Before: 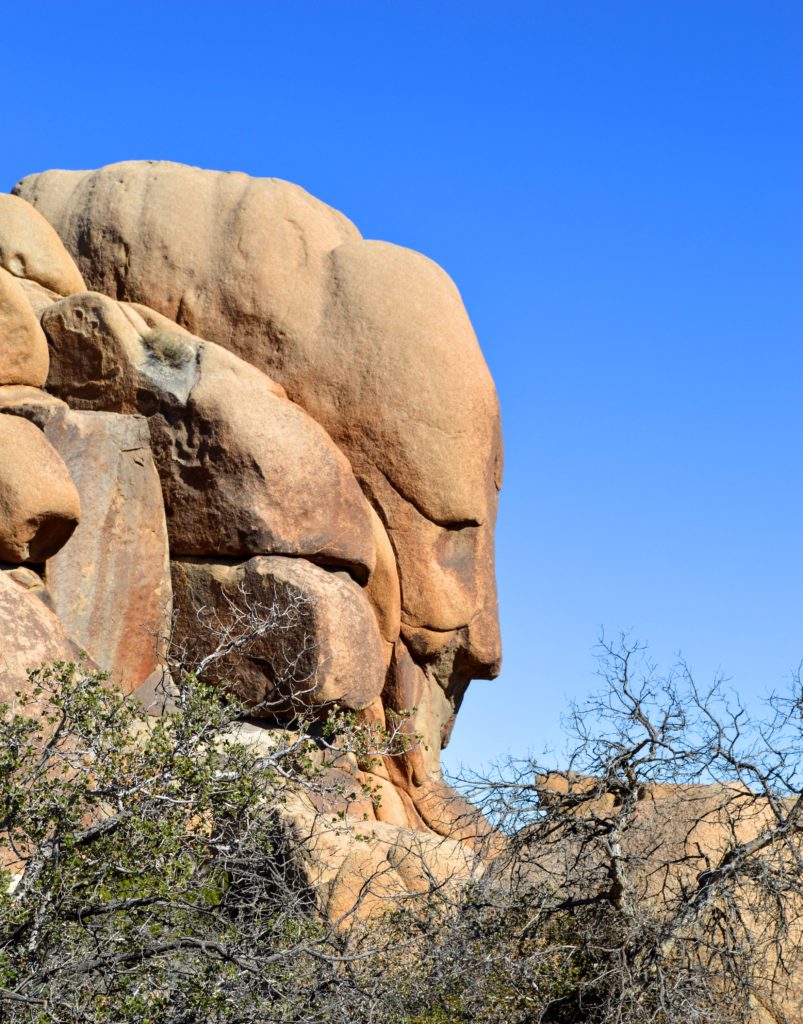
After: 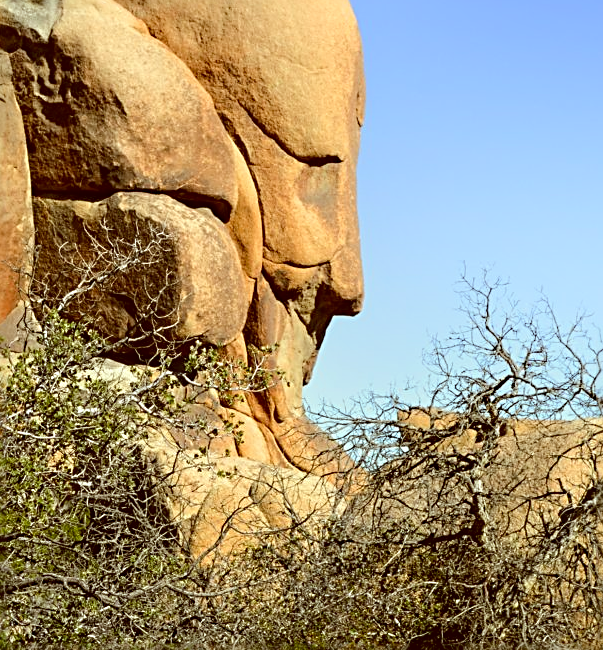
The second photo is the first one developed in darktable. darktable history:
exposure: exposure 0.014 EV, compensate exposure bias true, compensate highlight preservation false
sharpen: radius 2.556, amount 0.635
shadows and highlights: shadows -54.15, highlights 84.99, soften with gaussian
crop and rotate: left 17.367%, top 35.56%, right 7.513%, bottom 0.921%
tone equalizer: luminance estimator HSV value / RGB max
color correction: highlights a* -5.37, highlights b* 9.8, shadows a* 9.29, shadows b* 24.18
